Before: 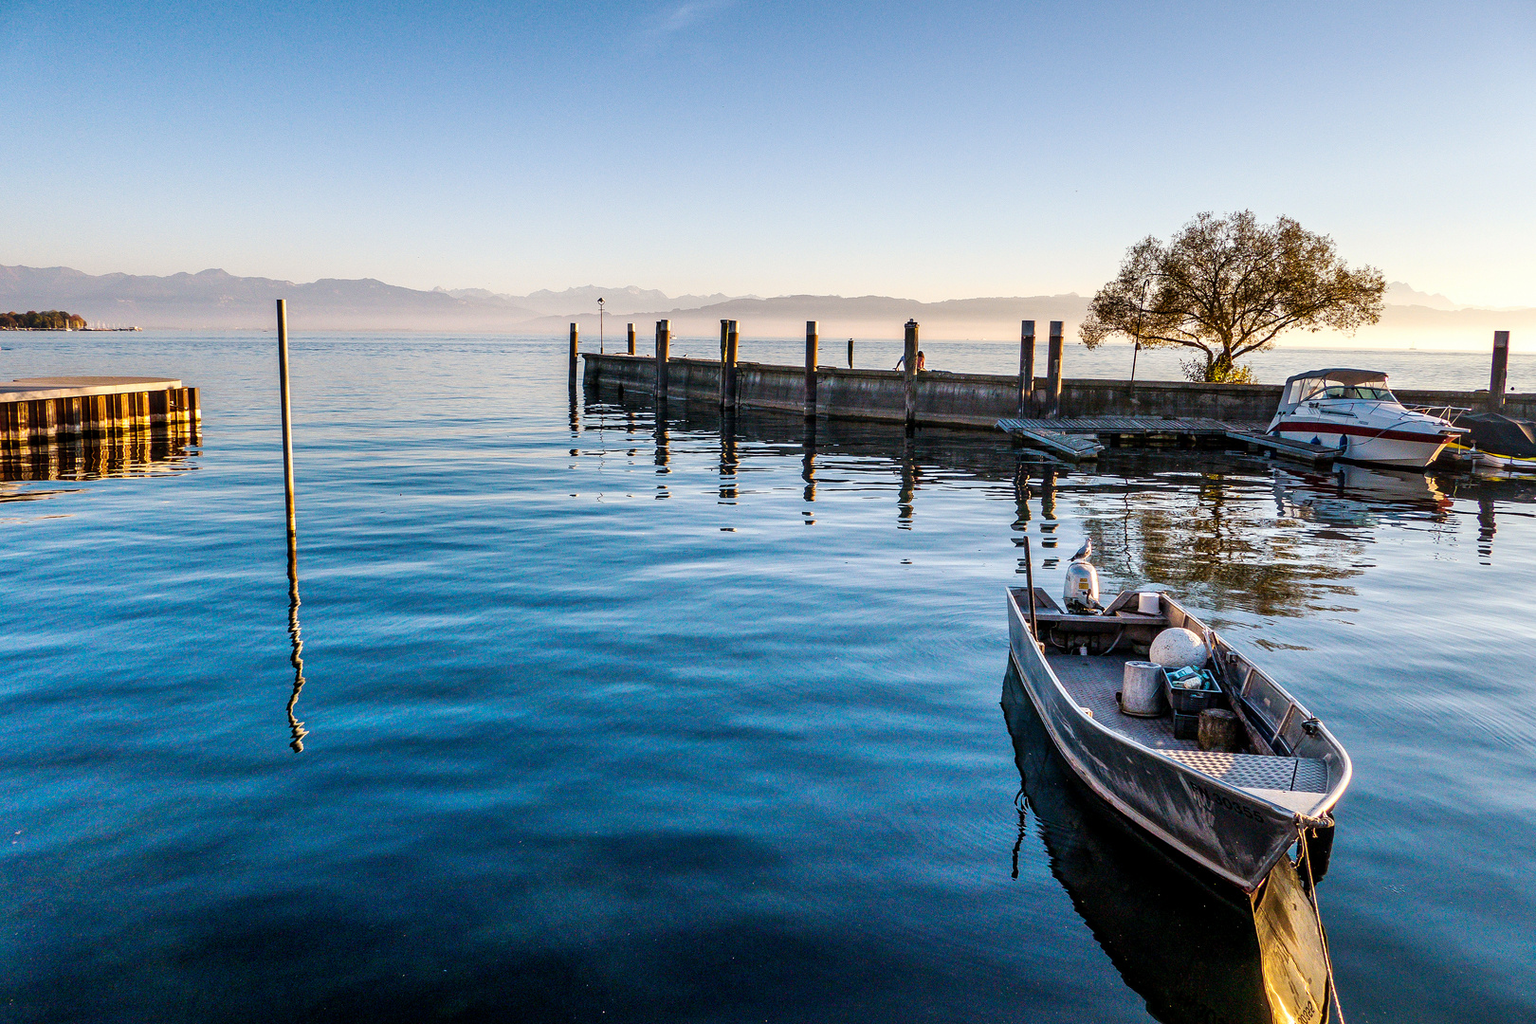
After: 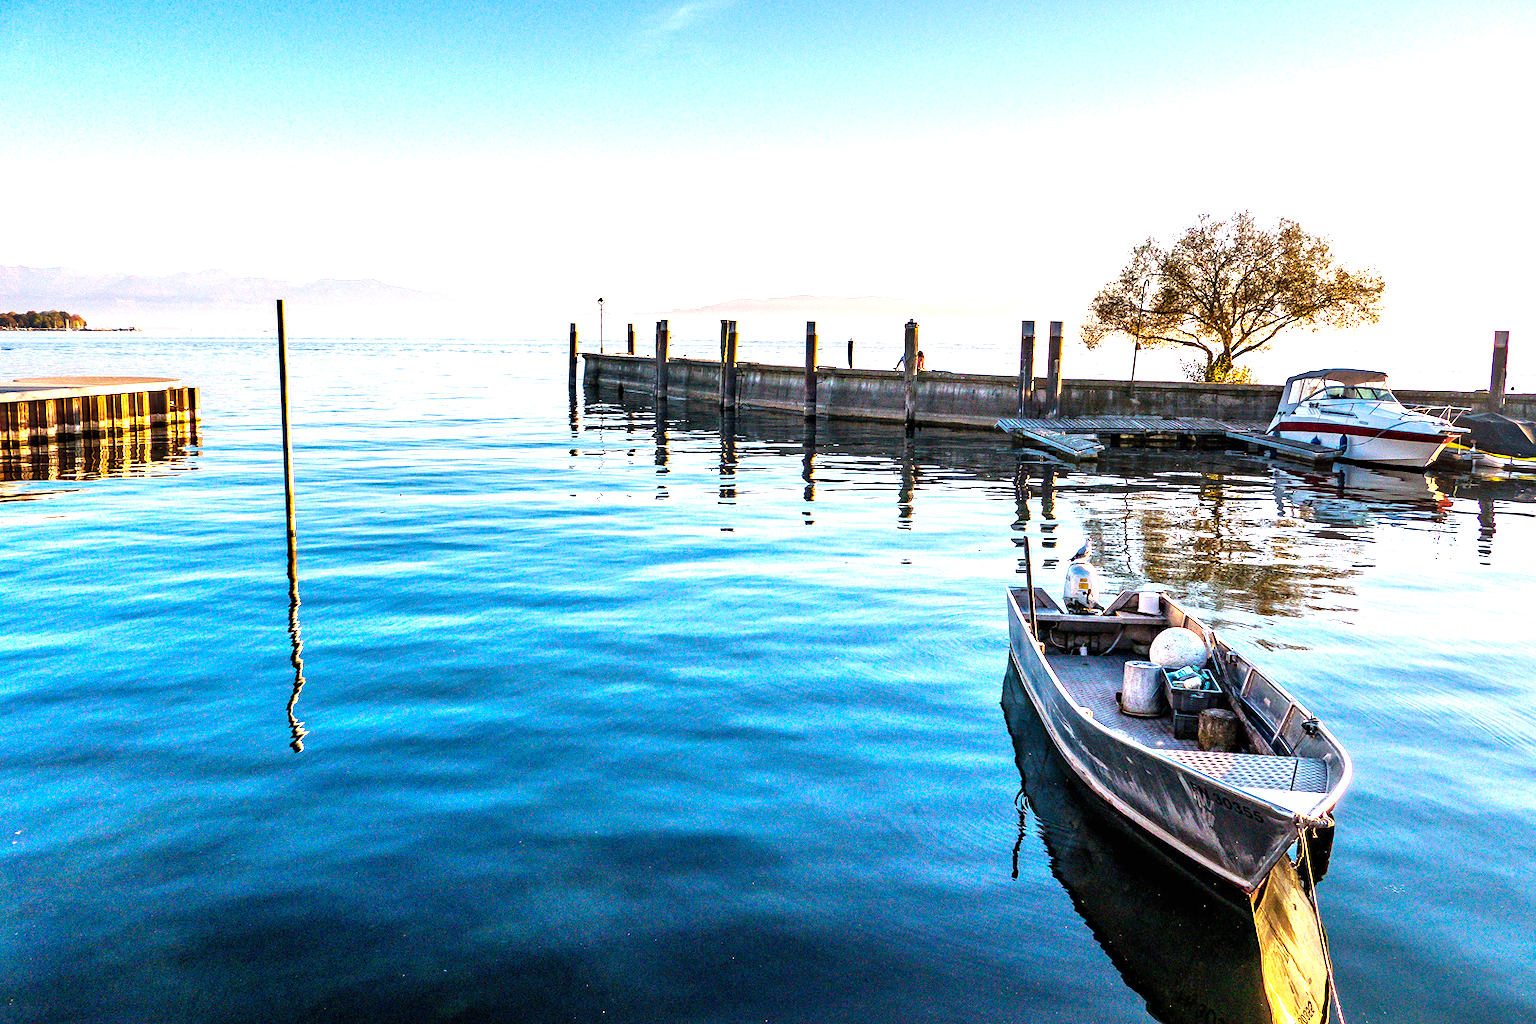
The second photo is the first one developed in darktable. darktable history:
haze removal: compatibility mode true, adaptive false
exposure: black level correction 0, exposure 0.703 EV, compensate exposure bias true, compensate highlight preservation false
